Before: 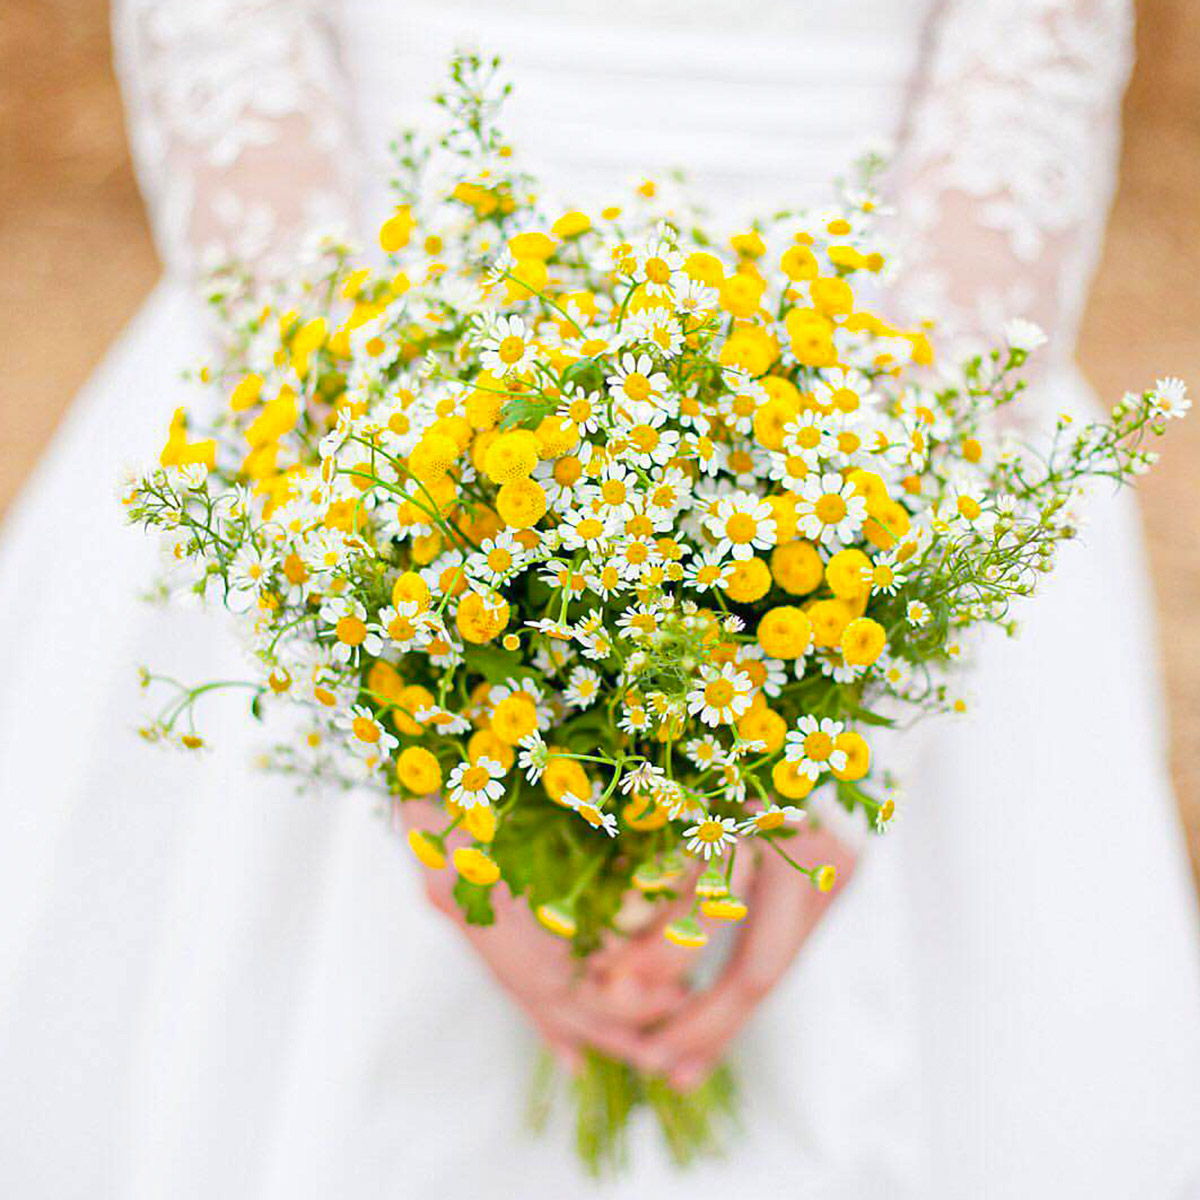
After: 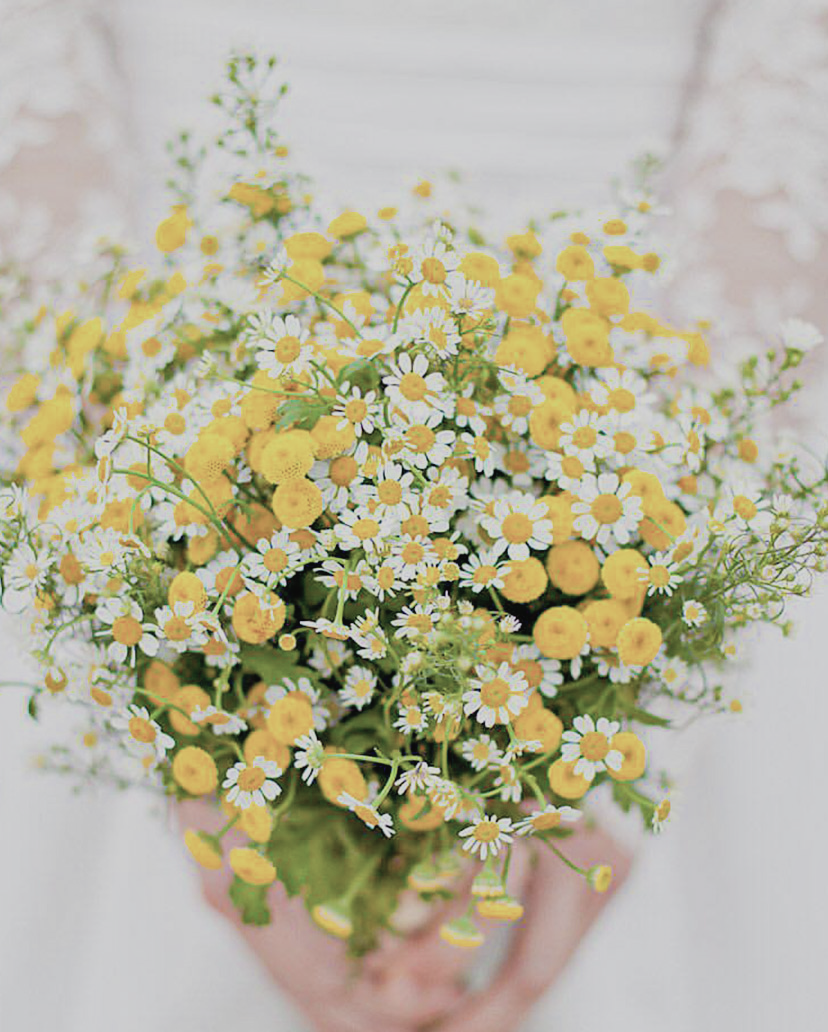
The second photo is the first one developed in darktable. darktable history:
filmic rgb: black relative exposure -8.01 EV, white relative exposure 3.8 EV, threshold 5.97 EV, hardness 4.37, enable highlight reconstruction true
shadows and highlights: shadows 37.25, highlights -27.99, soften with gaussian
crop: left 18.696%, right 12.231%, bottom 13.998%
contrast brightness saturation: contrast -0.054, saturation -0.41
